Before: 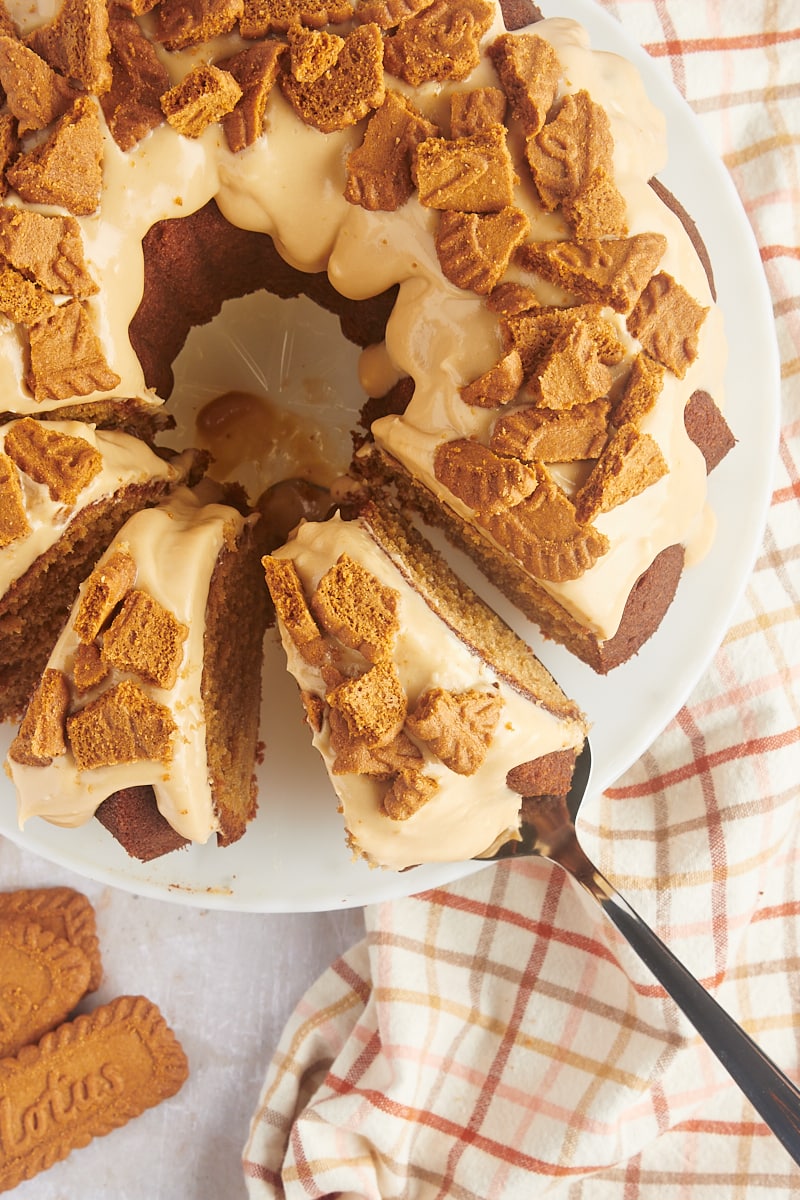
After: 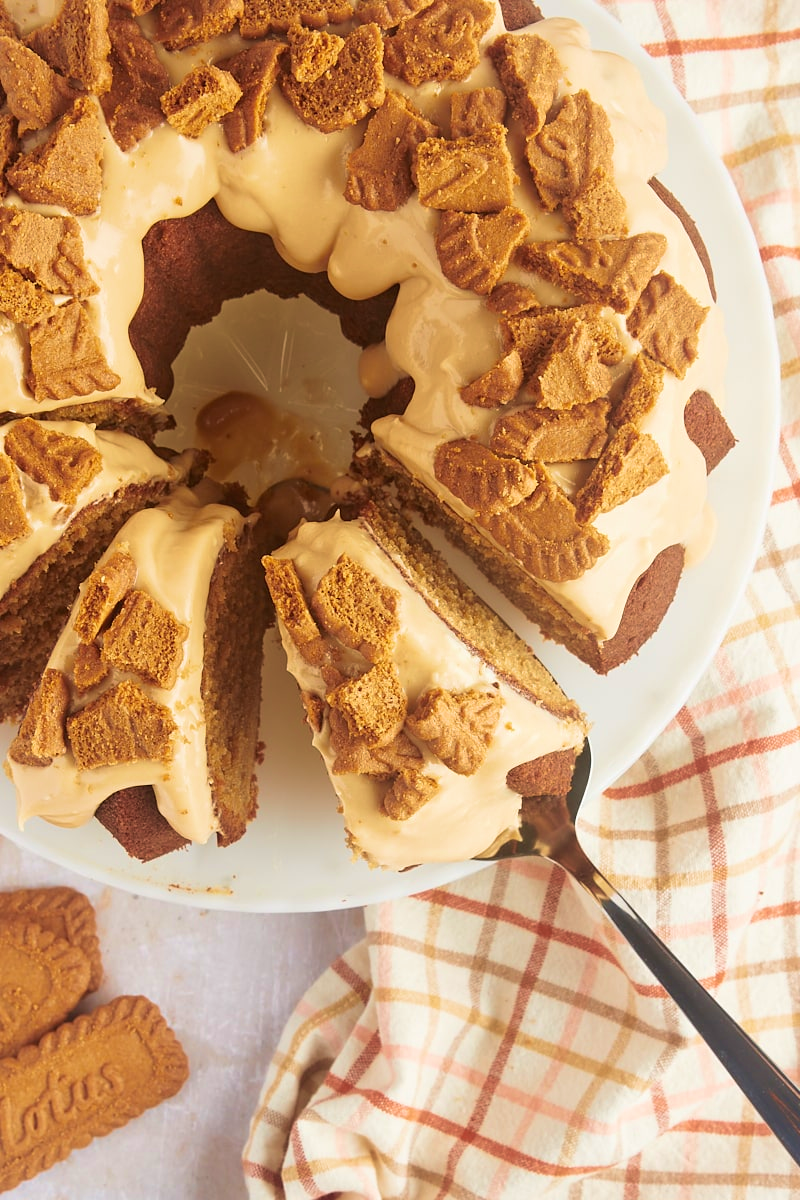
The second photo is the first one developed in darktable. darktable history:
velvia: strength 44.9%
